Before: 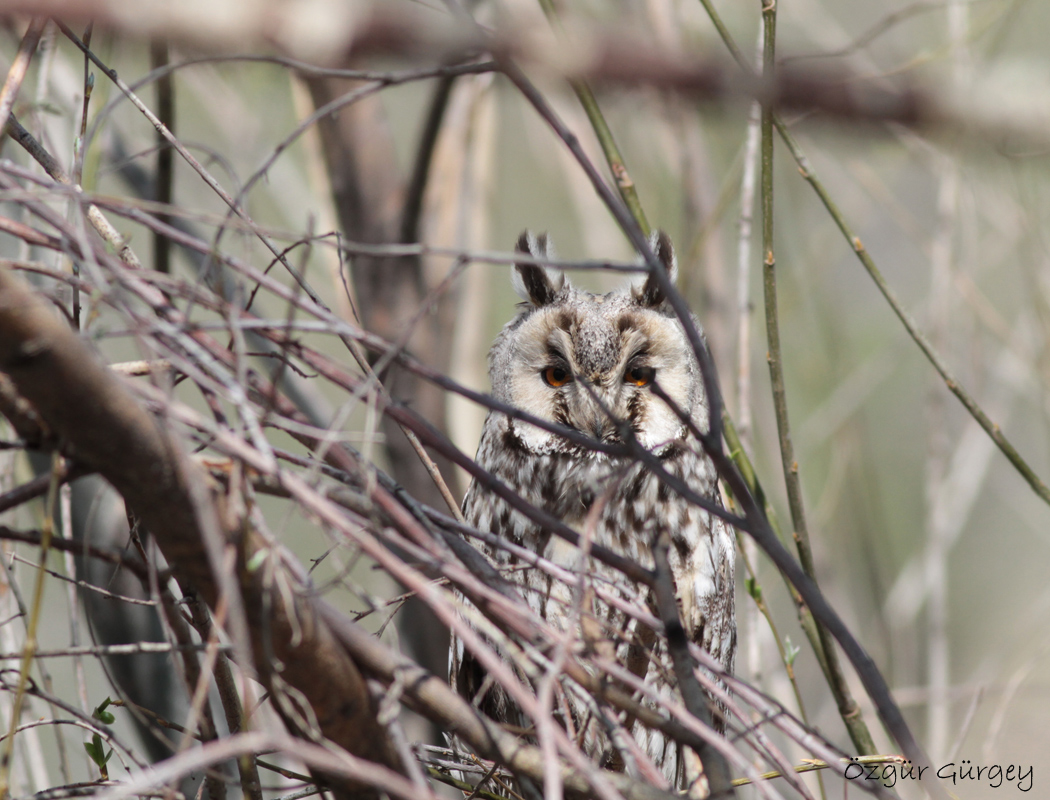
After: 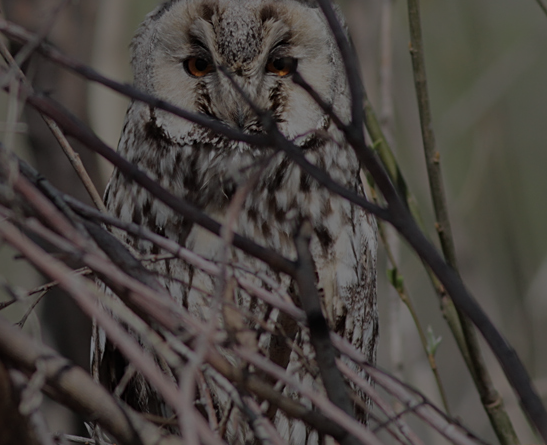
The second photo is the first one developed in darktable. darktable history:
crop: left 34.104%, top 38.851%, right 13.718%, bottom 5.422%
color balance rgb: perceptual saturation grading › global saturation 0.397%, perceptual brilliance grading › global brilliance -47.832%, global vibrance 20%
sharpen: on, module defaults
